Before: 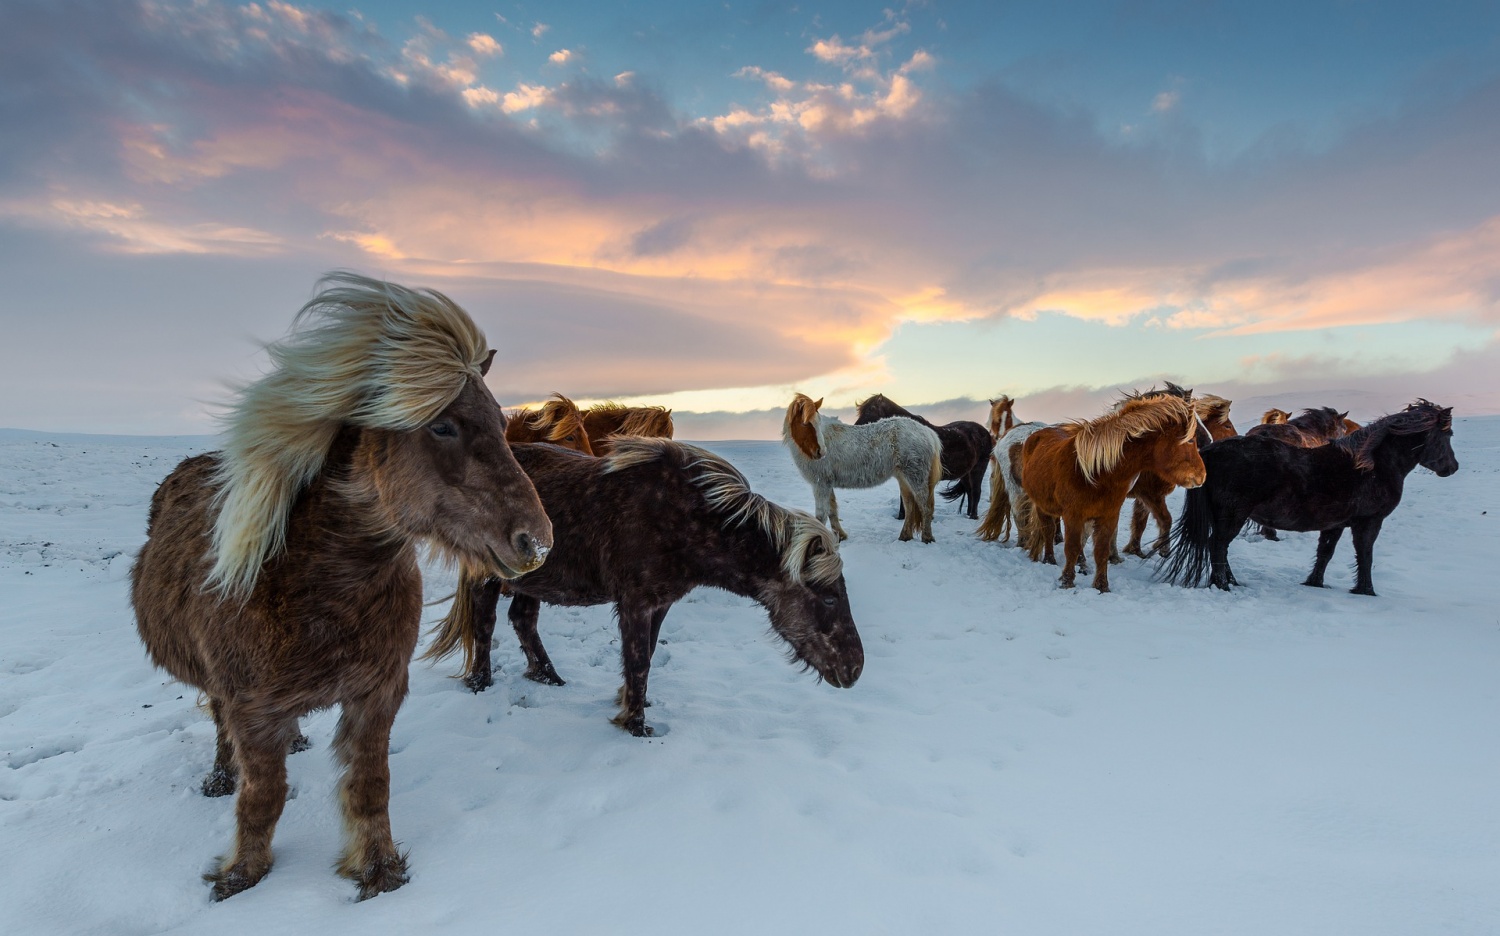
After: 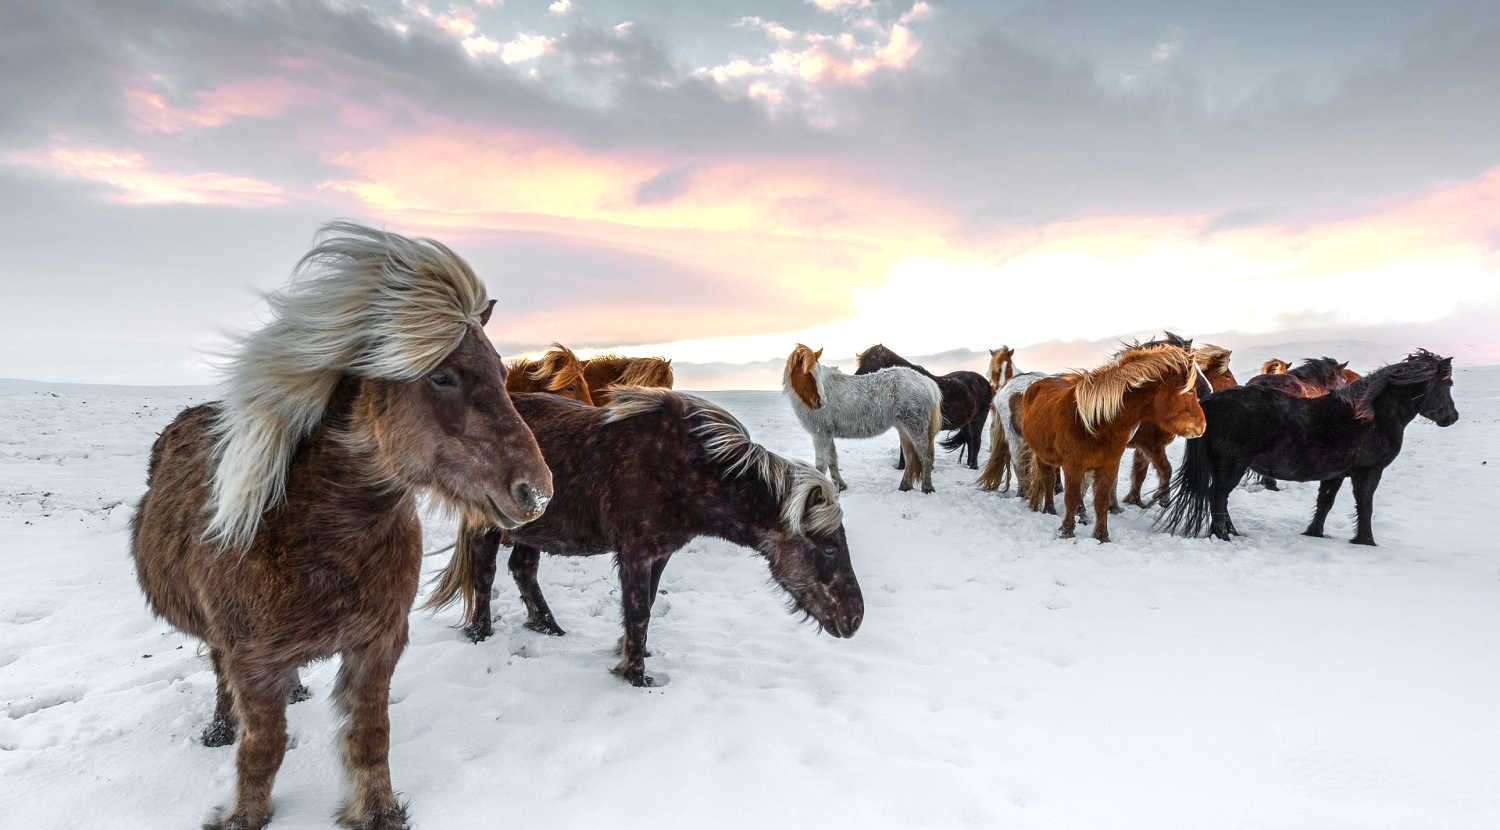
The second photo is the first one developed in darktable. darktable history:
exposure: black level correction -0.001, exposure 0.903 EV, compensate highlight preservation false
crop and rotate: top 5.432%, bottom 5.834%
color zones: curves: ch1 [(0, 0.638) (0.193, 0.442) (0.286, 0.15) (0.429, 0.14) (0.571, 0.142) (0.714, 0.154) (0.857, 0.175) (1, 0.638)]
